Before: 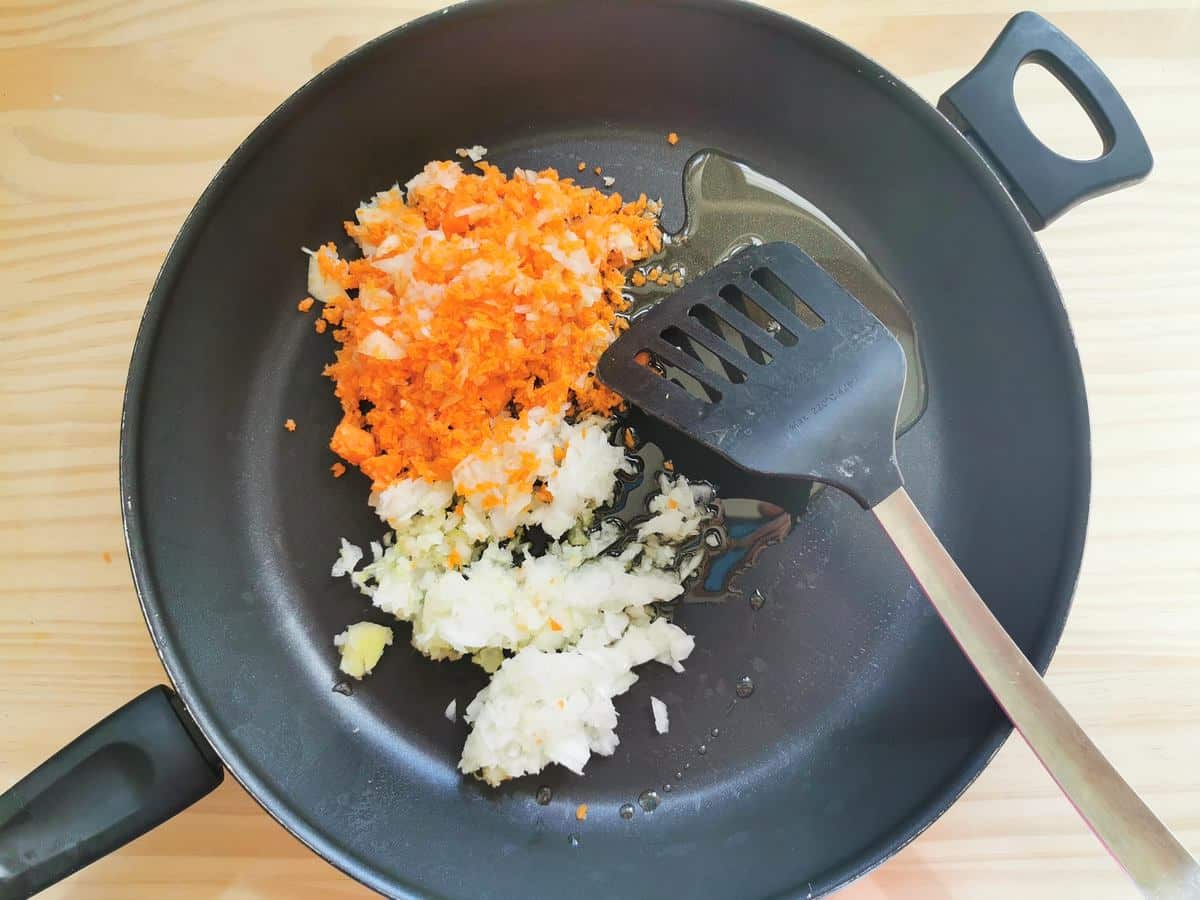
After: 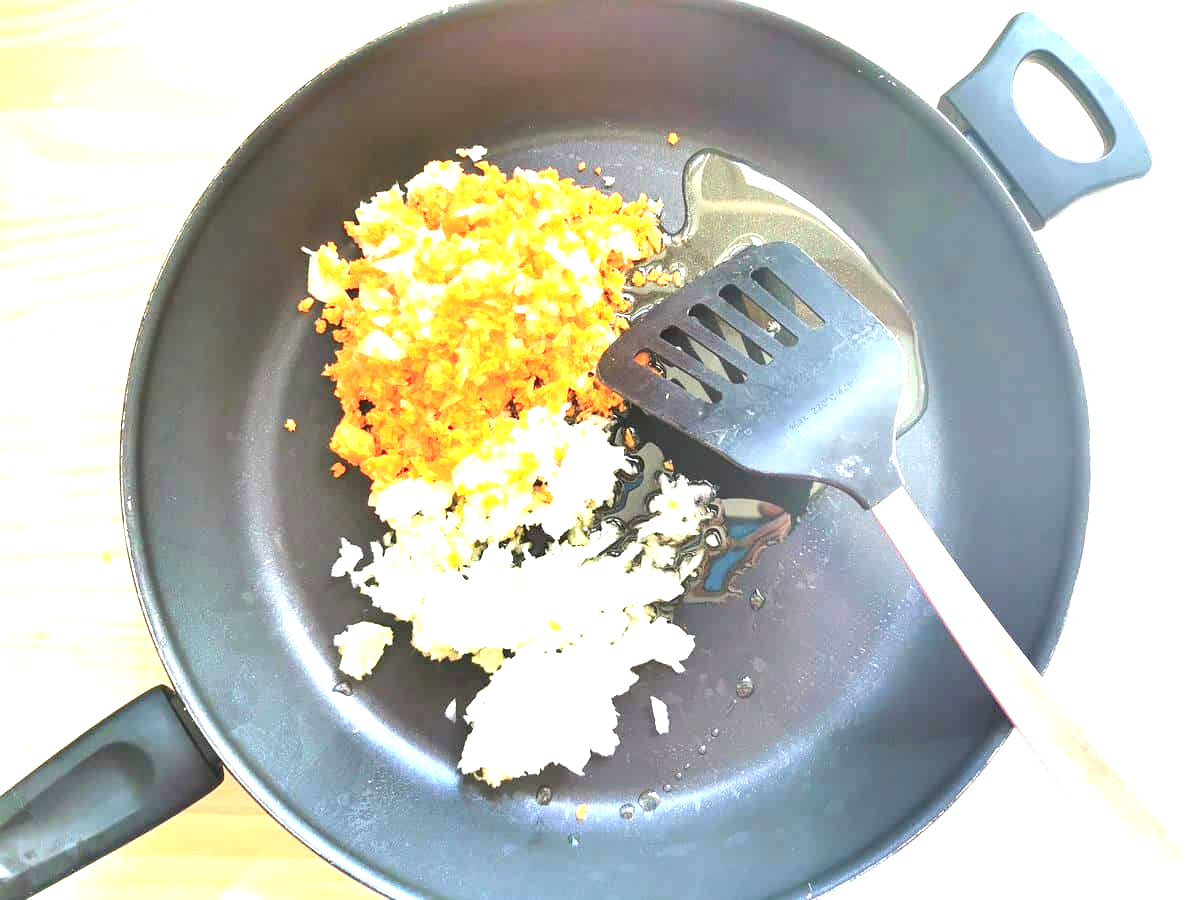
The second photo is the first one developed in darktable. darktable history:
exposure: black level correction 0, exposure 1.749 EV, compensate highlight preservation false
